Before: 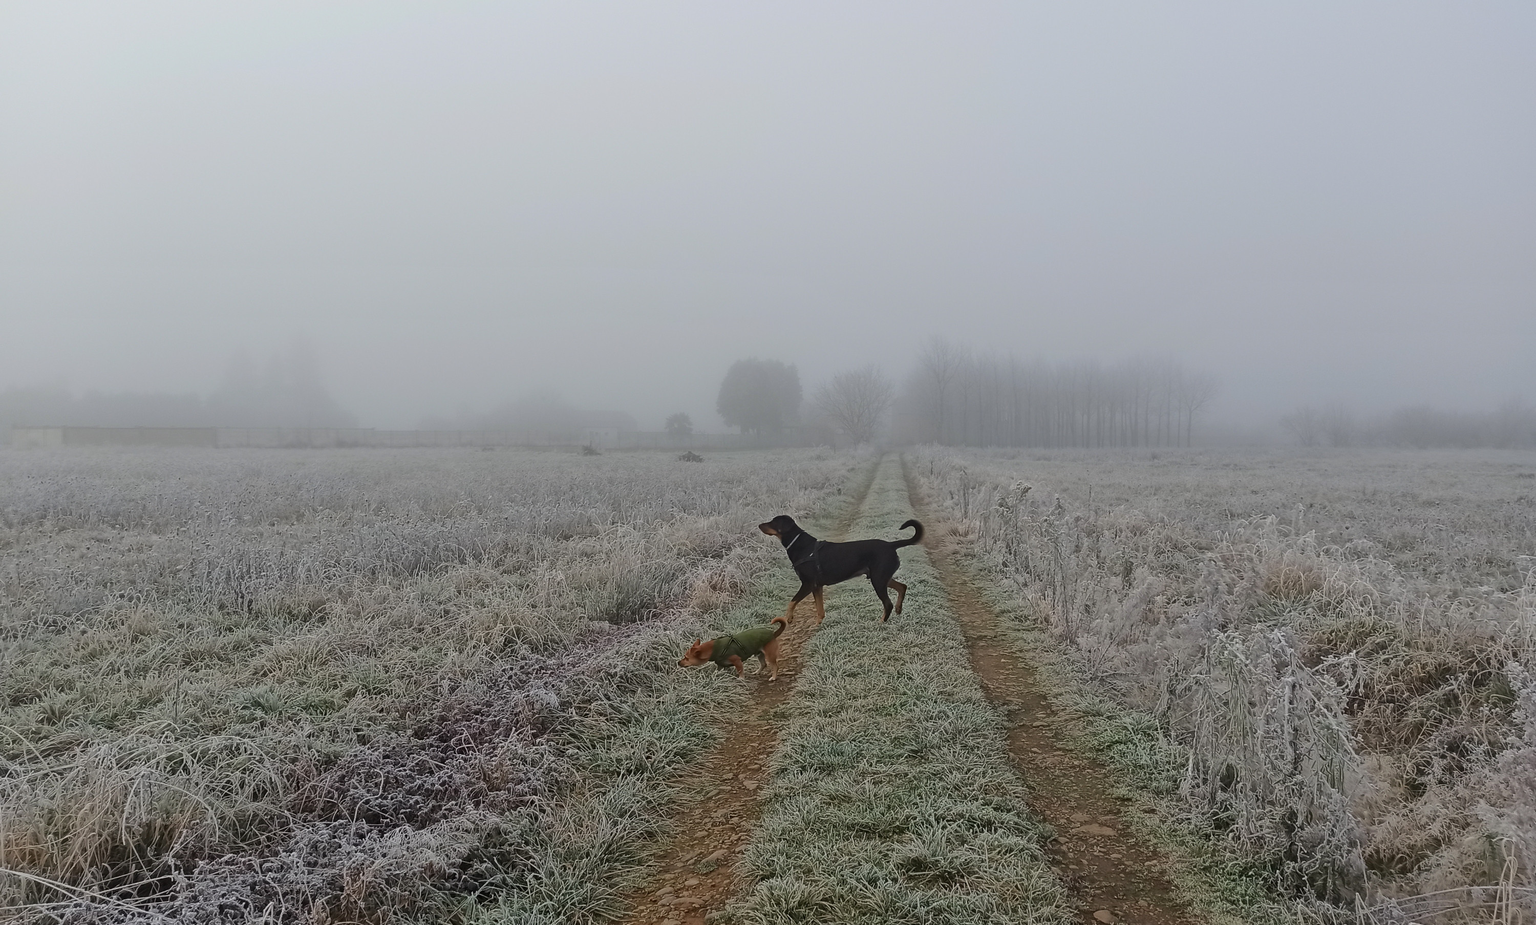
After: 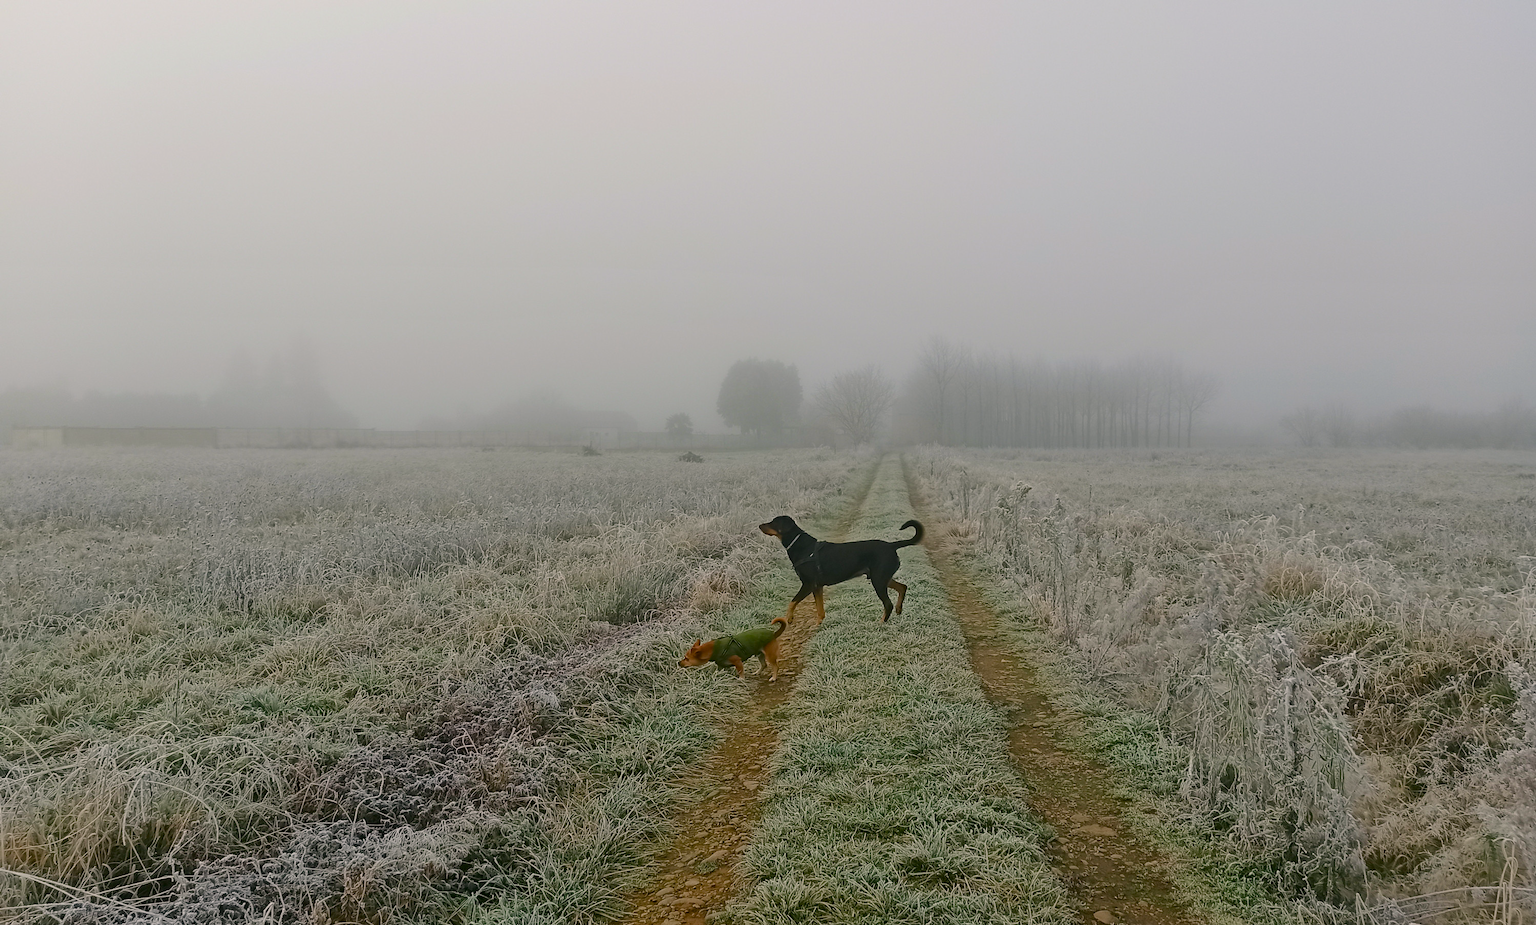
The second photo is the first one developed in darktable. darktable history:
color zones: curves: ch0 [(0, 0.5) (0.143, 0.5) (0.286, 0.5) (0.429, 0.5) (0.62, 0.489) (0.714, 0.445) (0.844, 0.496) (1, 0.5)]; ch1 [(0, 0.5) (0.143, 0.5) (0.286, 0.5) (0.429, 0.5) (0.571, 0.5) (0.714, 0.523) (0.857, 0.5) (1, 0.5)]
color balance rgb: perceptual saturation grading › global saturation 20%, perceptual saturation grading › highlights -24.949%, perceptual saturation grading › shadows 49.245%
color correction: highlights a* 4.51, highlights b* 4.93, shadows a* -7.08, shadows b* 4.9
